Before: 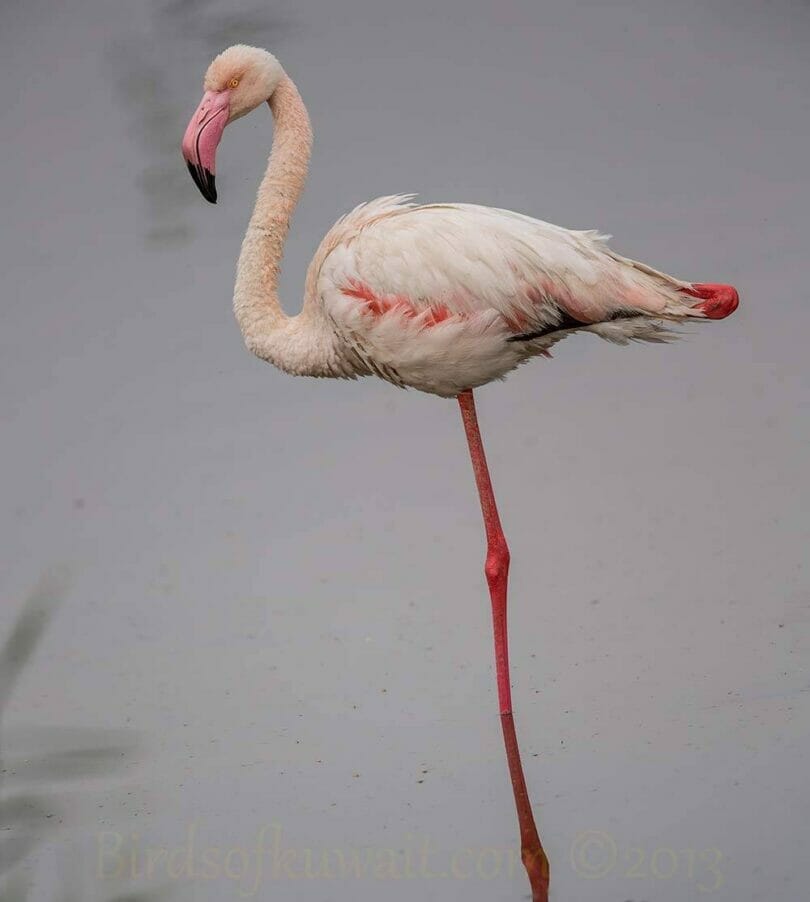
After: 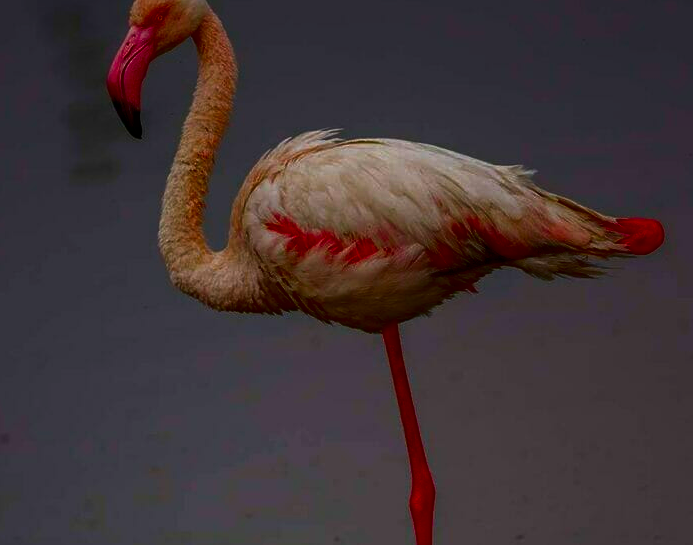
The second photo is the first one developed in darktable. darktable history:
crop and rotate: left 9.345%, top 7.22%, right 4.982%, bottom 32.331%
contrast brightness saturation: brightness -1, saturation 1
